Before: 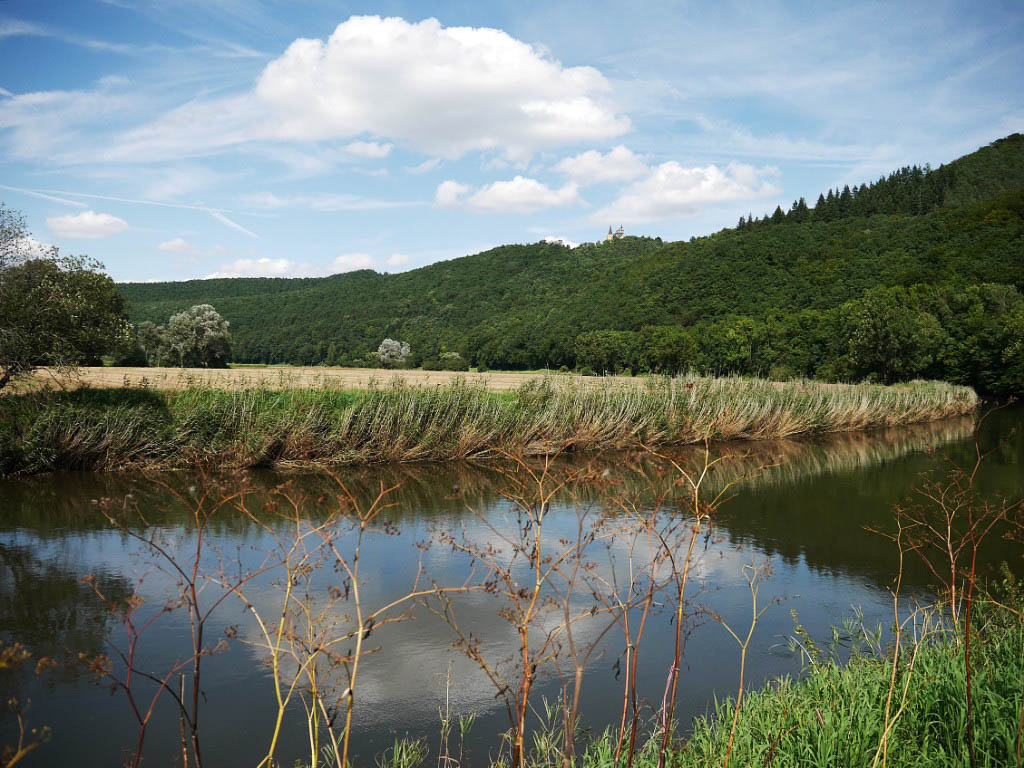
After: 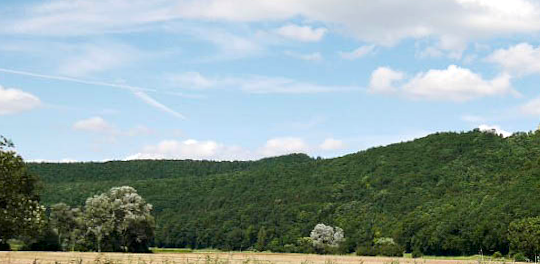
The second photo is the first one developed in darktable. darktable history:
crop: left 10.121%, top 10.631%, right 36.218%, bottom 51.526%
contrast equalizer: octaves 7, y [[0.6 ×6], [0.55 ×6], [0 ×6], [0 ×6], [0 ×6]], mix 0.3
contrast brightness saturation: contrast 0.04, saturation 0.16
rotate and perspective: rotation -0.013°, lens shift (vertical) -0.027, lens shift (horizontal) 0.178, crop left 0.016, crop right 0.989, crop top 0.082, crop bottom 0.918
